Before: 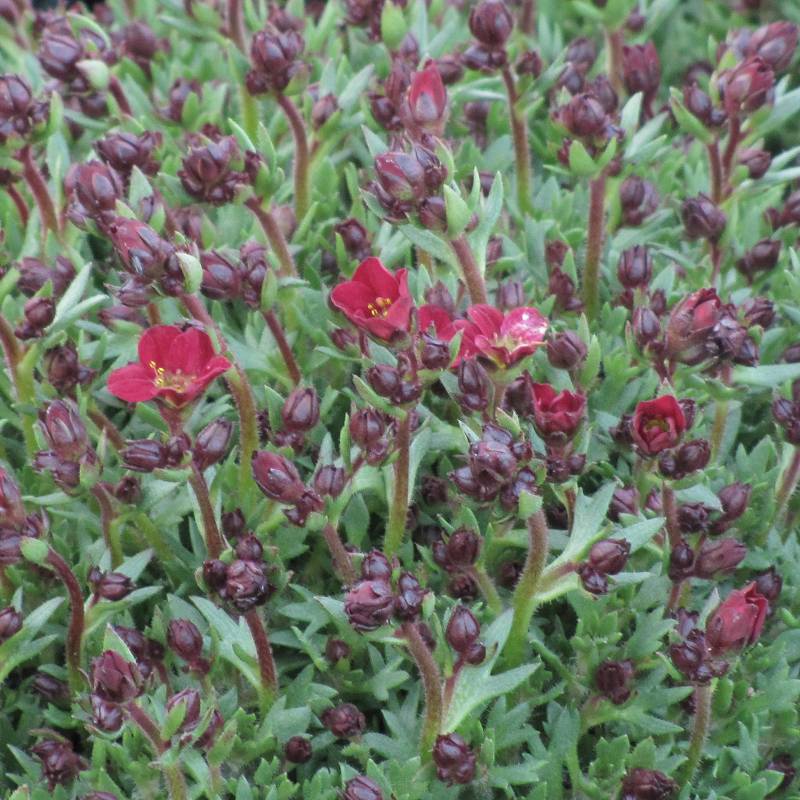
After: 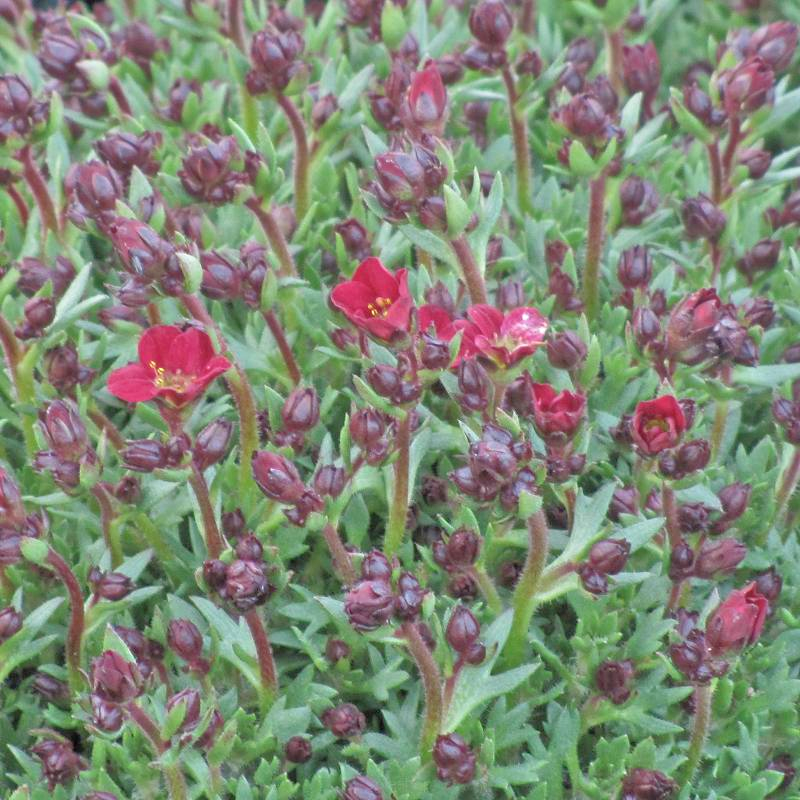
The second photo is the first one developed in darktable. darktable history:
tone equalizer: -7 EV 0.146 EV, -6 EV 0.609 EV, -5 EV 1.15 EV, -4 EV 1.32 EV, -3 EV 1.17 EV, -2 EV 0.6 EV, -1 EV 0.158 EV
